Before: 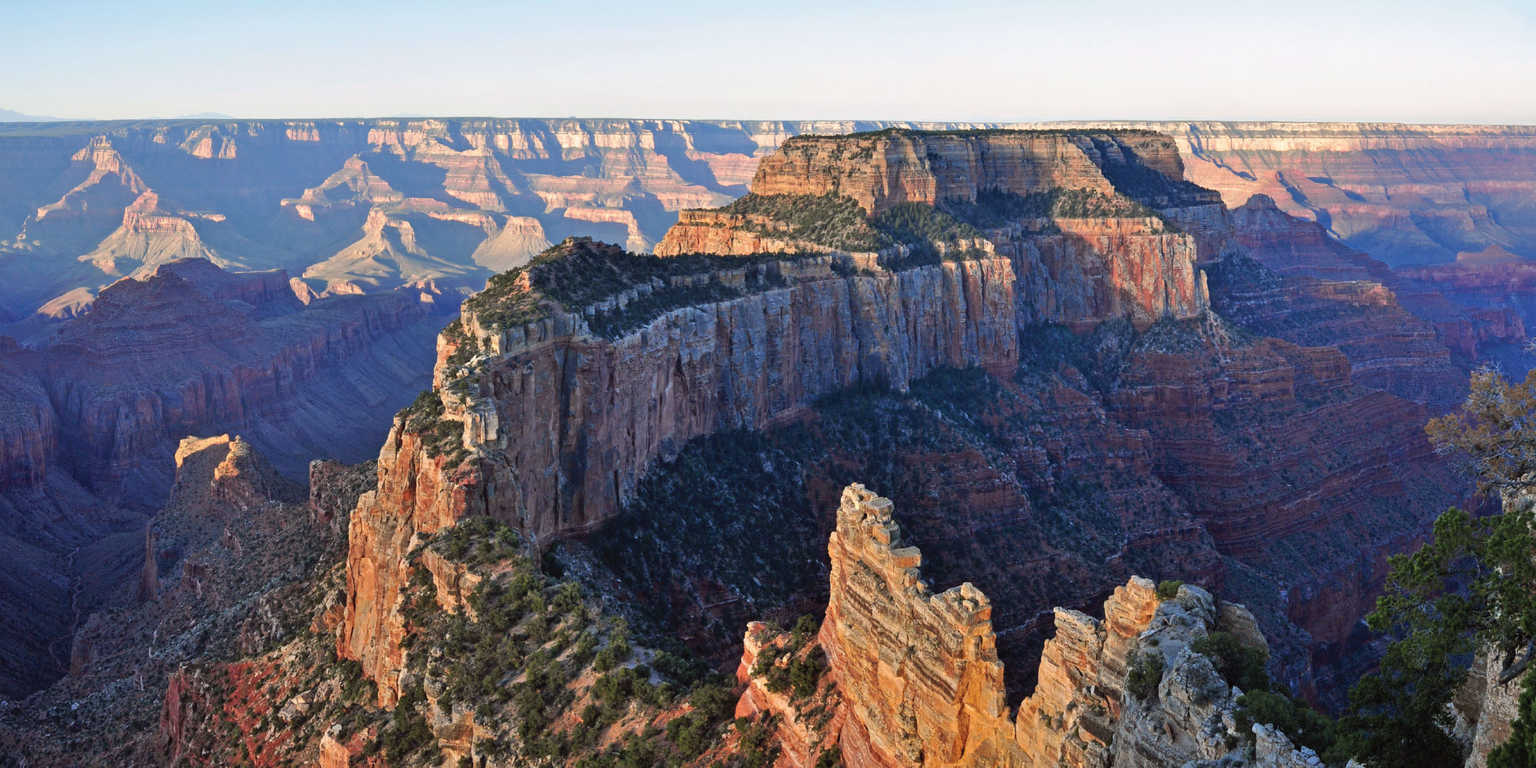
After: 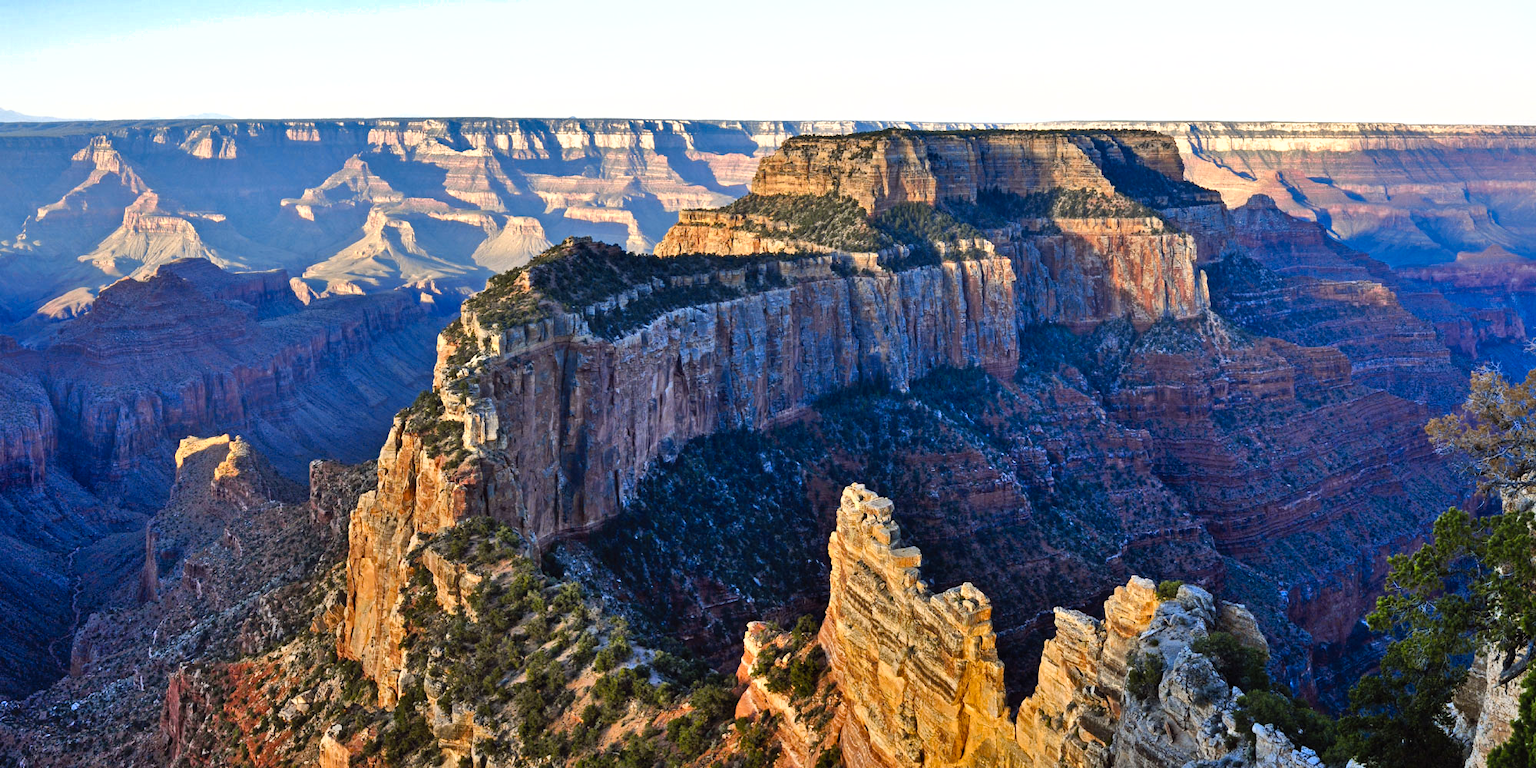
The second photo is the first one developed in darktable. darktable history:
color balance rgb: shadows lift › luminance -20%, power › hue 72.24°, highlights gain › luminance 15%, global offset › hue 171.6°, perceptual saturation grading › global saturation 14.09%, perceptual saturation grading › highlights -25%, perceptual saturation grading › shadows 25%, global vibrance 25%, contrast 10%
color contrast: green-magenta contrast 0.8, blue-yellow contrast 1.1, unbound 0
shadows and highlights: low approximation 0.01, soften with gaussian
